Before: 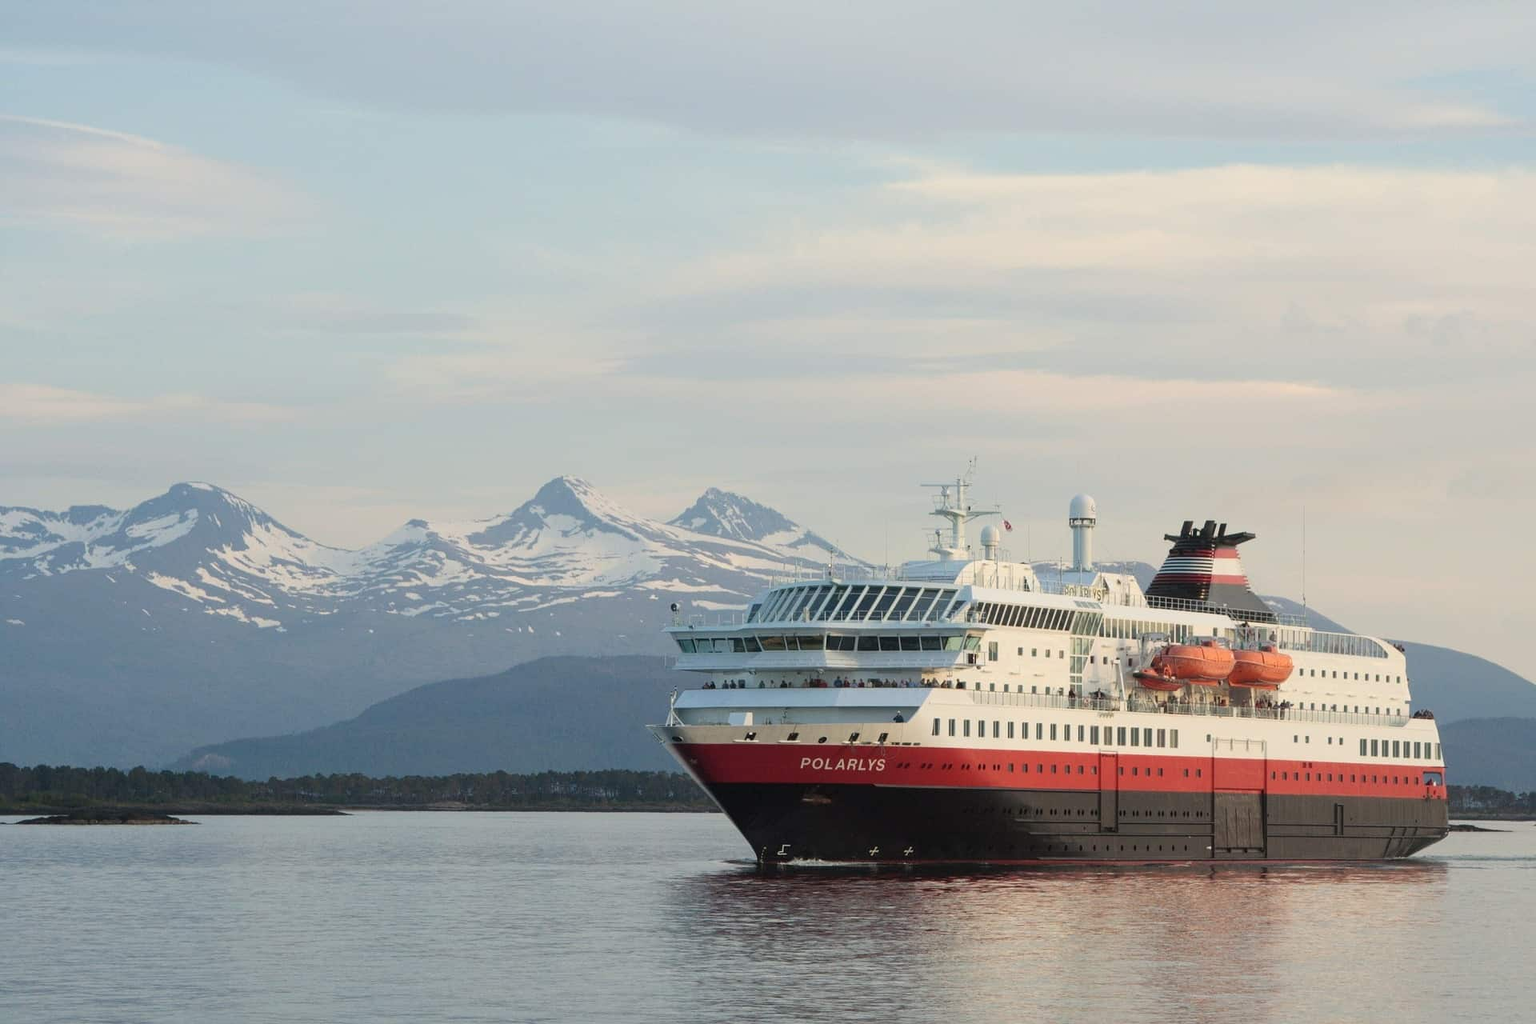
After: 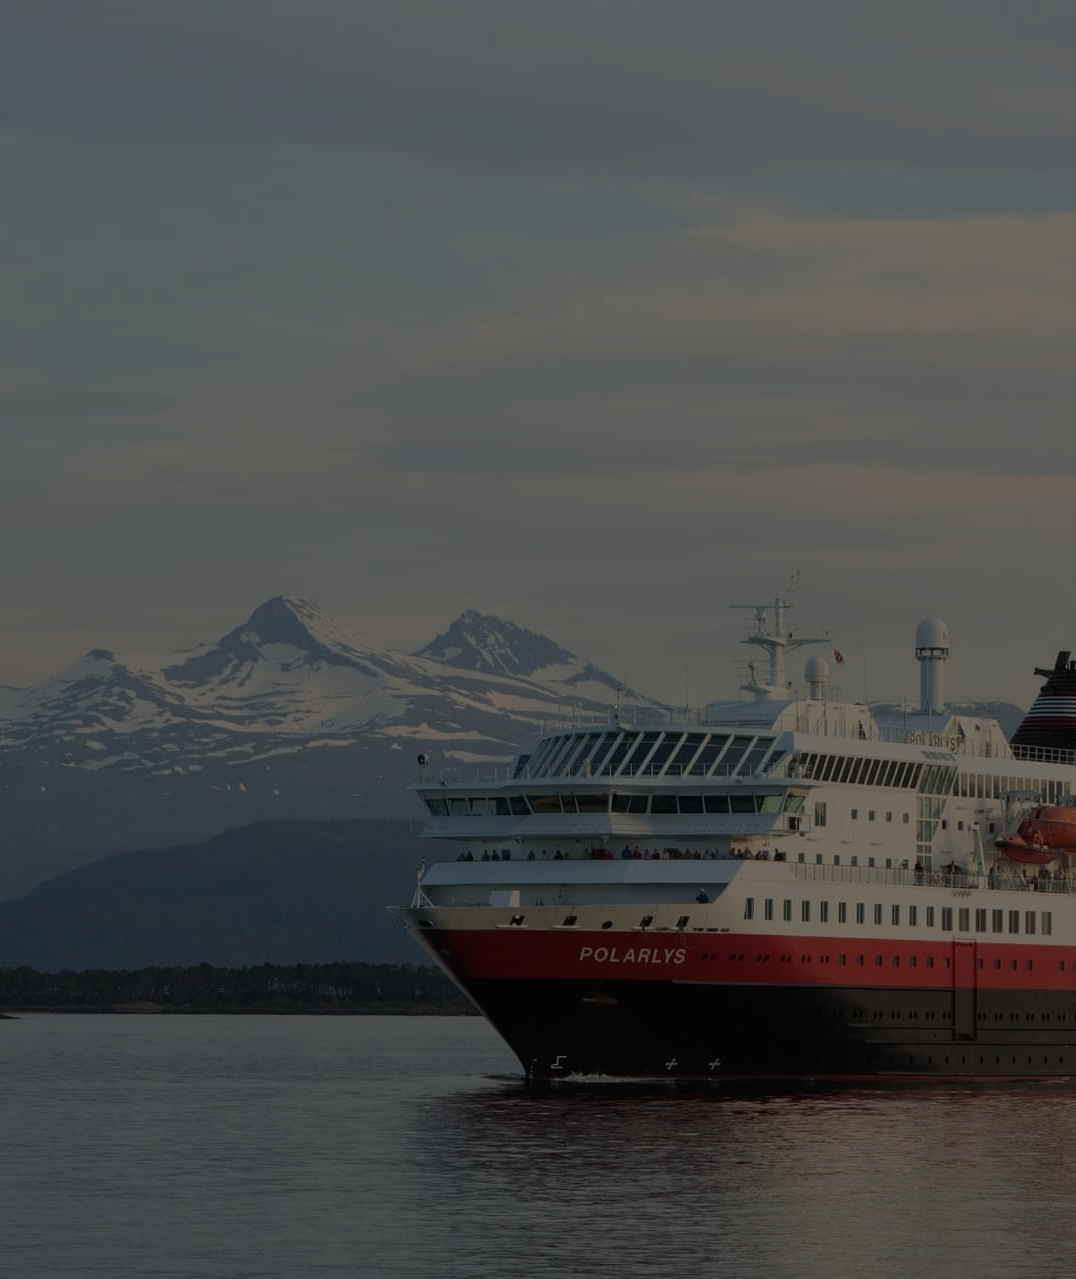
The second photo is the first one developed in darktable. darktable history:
crop: left 21.945%, right 21.977%, bottom 0.003%
exposure: exposure -2.394 EV, compensate highlight preservation false
color zones: curves: ch1 [(0.25, 0.5) (0.747, 0.71)]
